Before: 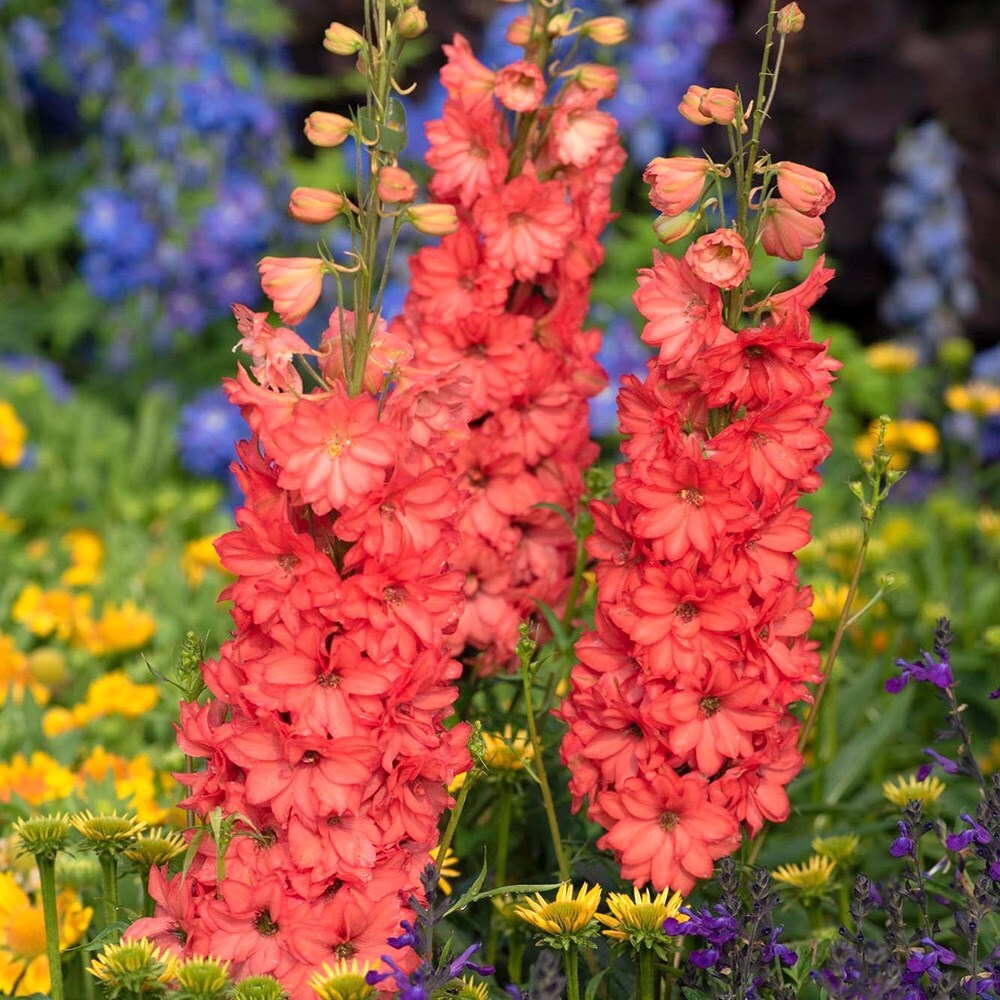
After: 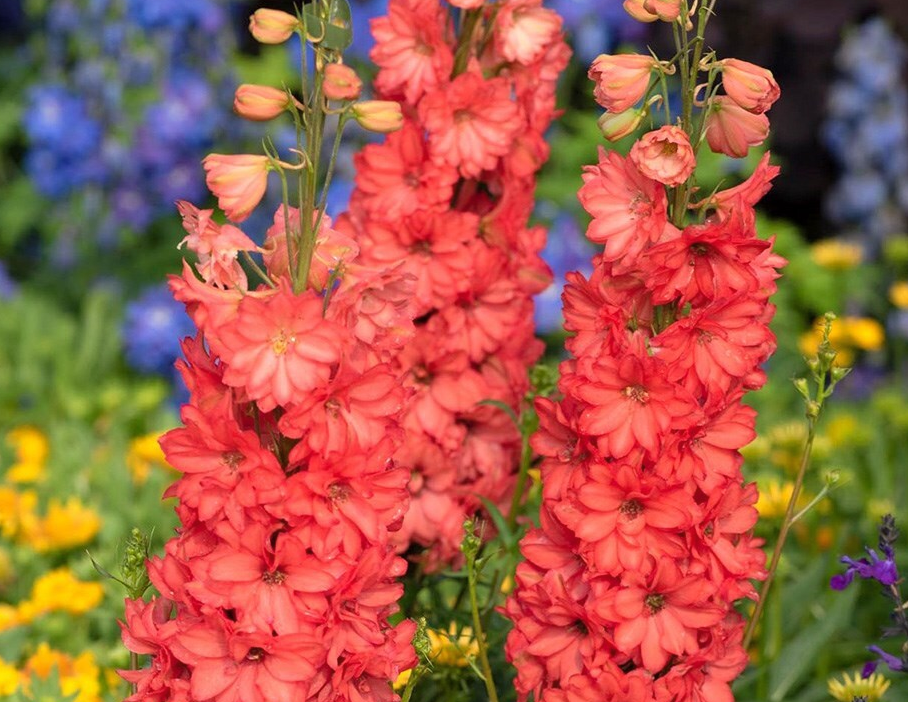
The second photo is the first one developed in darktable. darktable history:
color balance rgb: global vibrance -1%, saturation formula JzAzBz (2021)
crop: left 5.596%, top 10.314%, right 3.534%, bottom 19.395%
